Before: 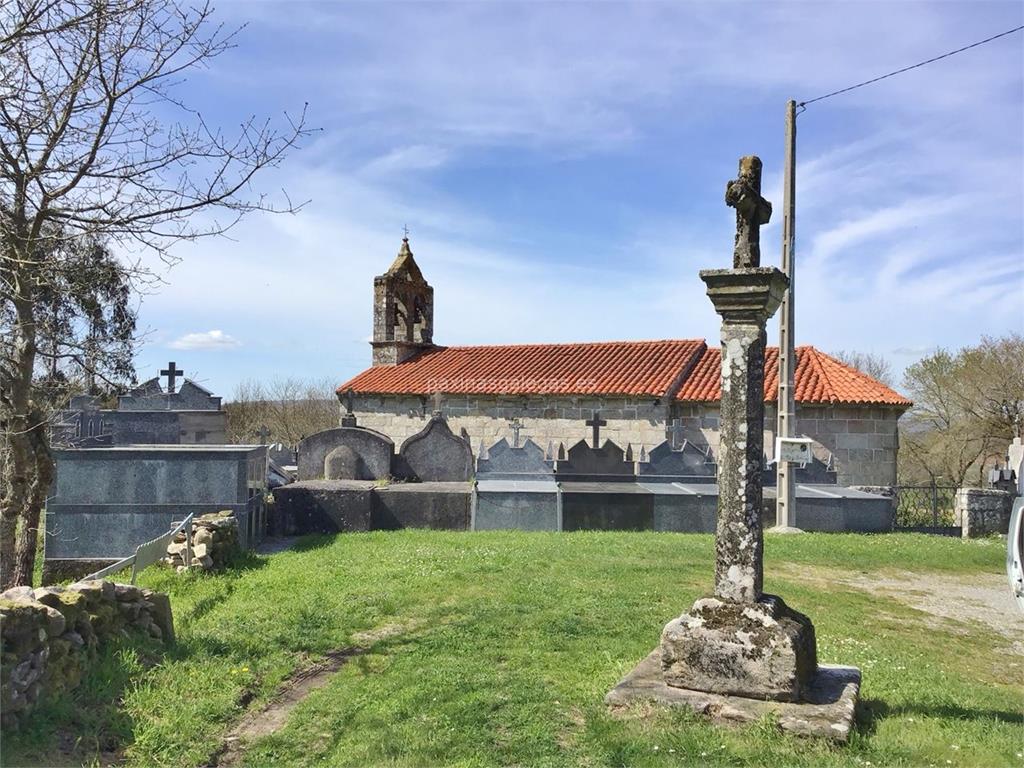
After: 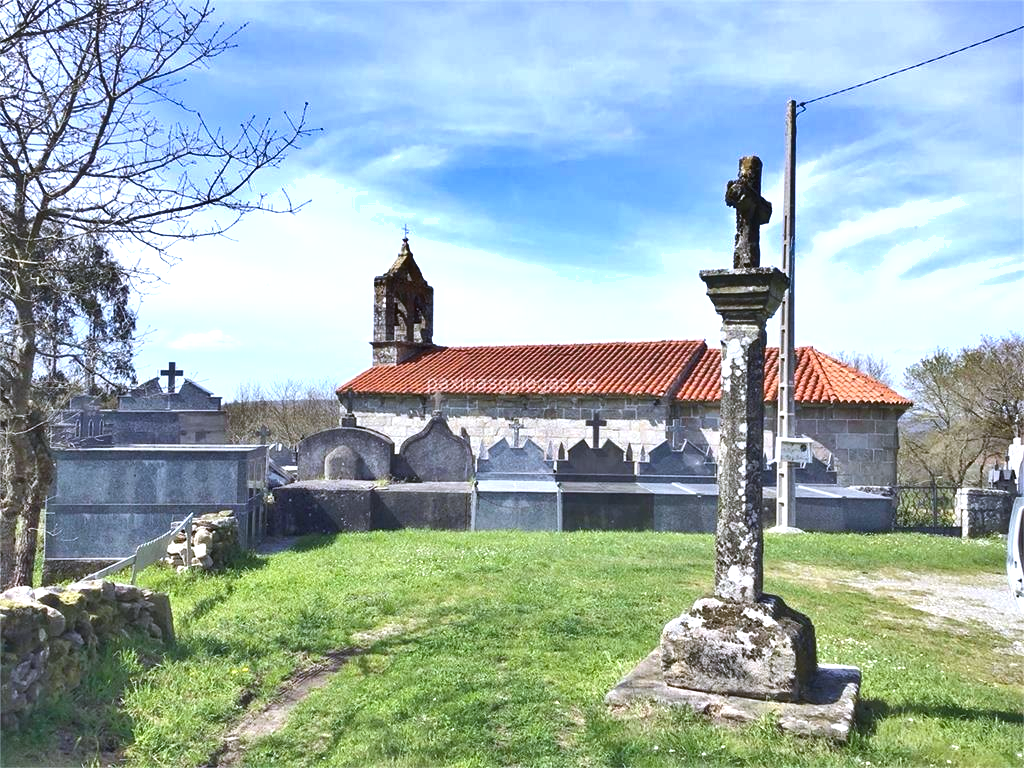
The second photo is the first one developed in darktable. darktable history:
white balance: red 0.967, blue 1.119, emerald 0.756
shadows and highlights: shadows 25, highlights -48, soften with gaussian
exposure: black level correction 0, exposure 0.7 EV, compensate exposure bias true, compensate highlight preservation false
